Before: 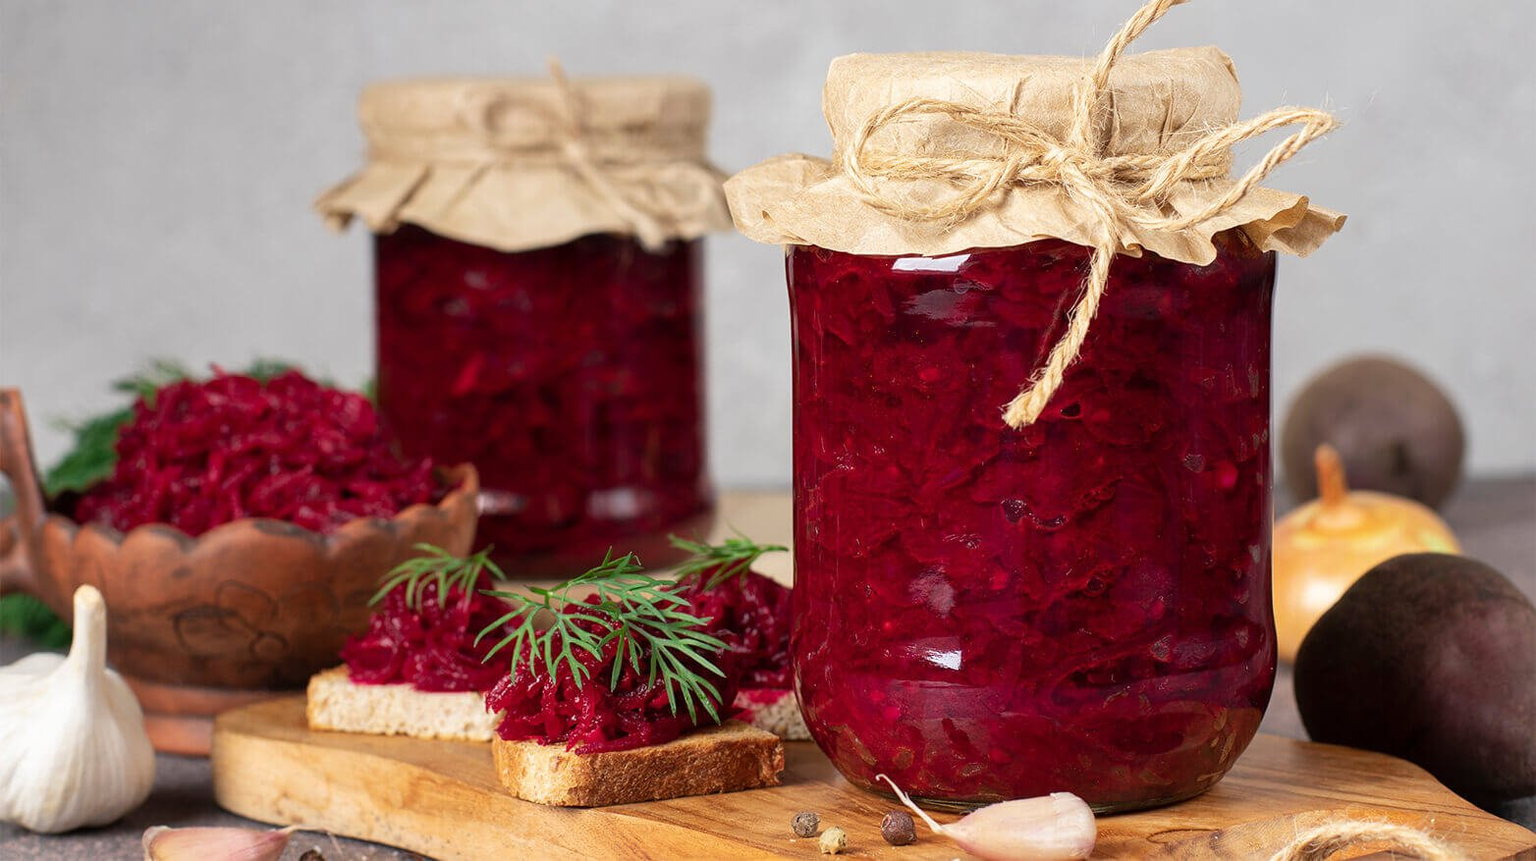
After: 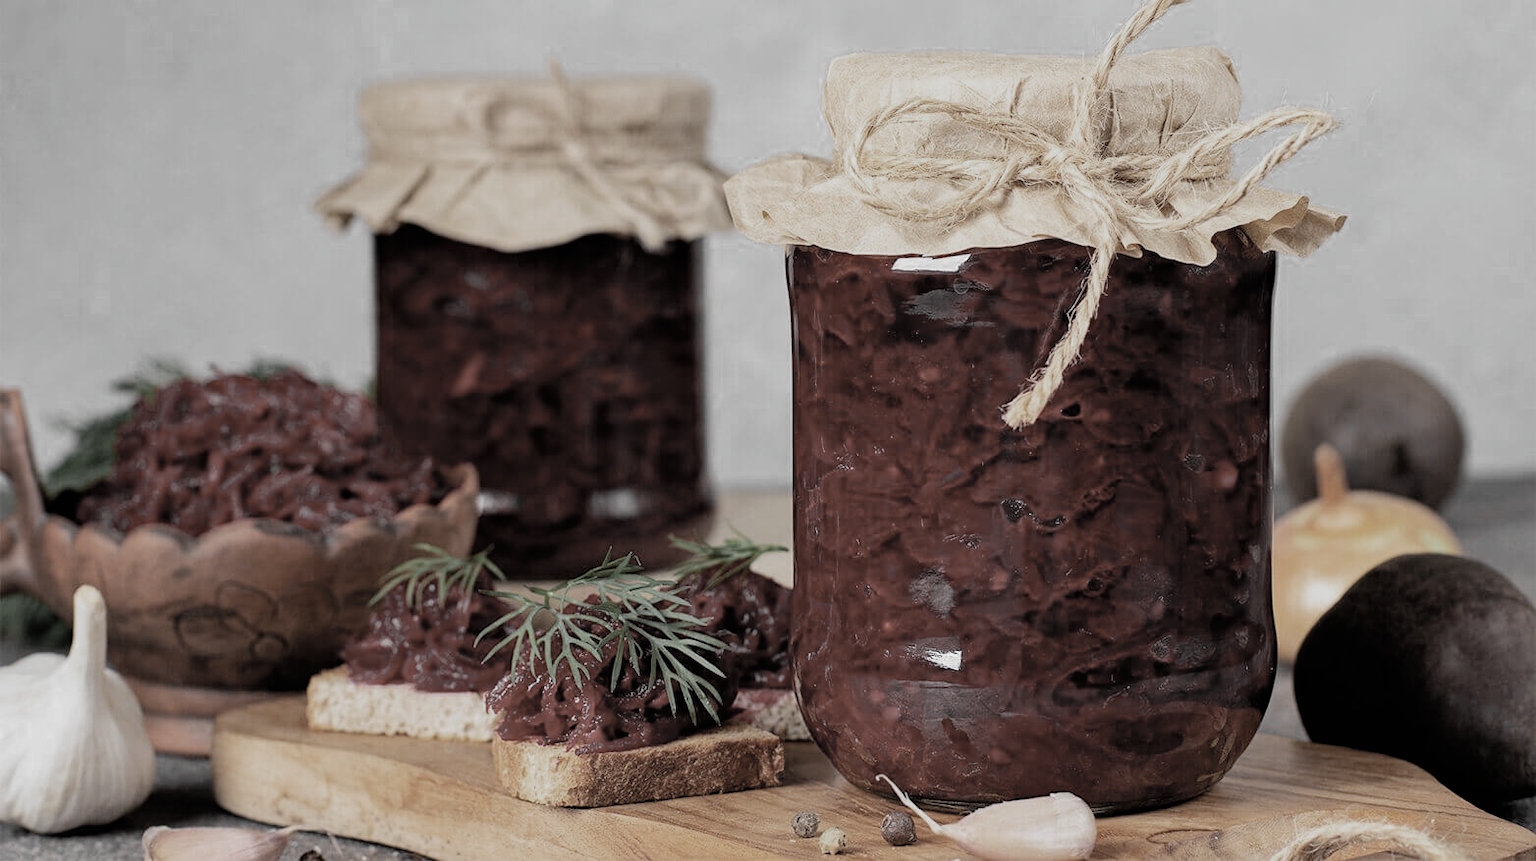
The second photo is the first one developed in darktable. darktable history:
white balance: red 0.982, blue 1.018
filmic rgb: black relative exposure -7.92 EV, white relative exposure 4.13 EV, threshold 3 EV, hardness 4.02, latitude 51.22%, contrast 1.013, shadows ↔ highlights balance 5.35%, color science v5 (2021), contrast in shadows safe, contrast in highlights safe, enable highlight reconstruction true
color zones: curves: ch0 [(0, 0.613) (0.01, 0.613) (0.245, 0.448) (0.498, 0.529) (0.642, 0.665) (0.879, 0.777) (0.99, 0.613)]; ch1 [(0, 0.035) (0.121, 0.189) (0.259, 0.197) (0.415, 0.061) (0.589, 0.022) (0.732, 0.022) (0.857, 0.026) (0.991, 0.053)]
haze removal: compatibility mode true, adaptive false
